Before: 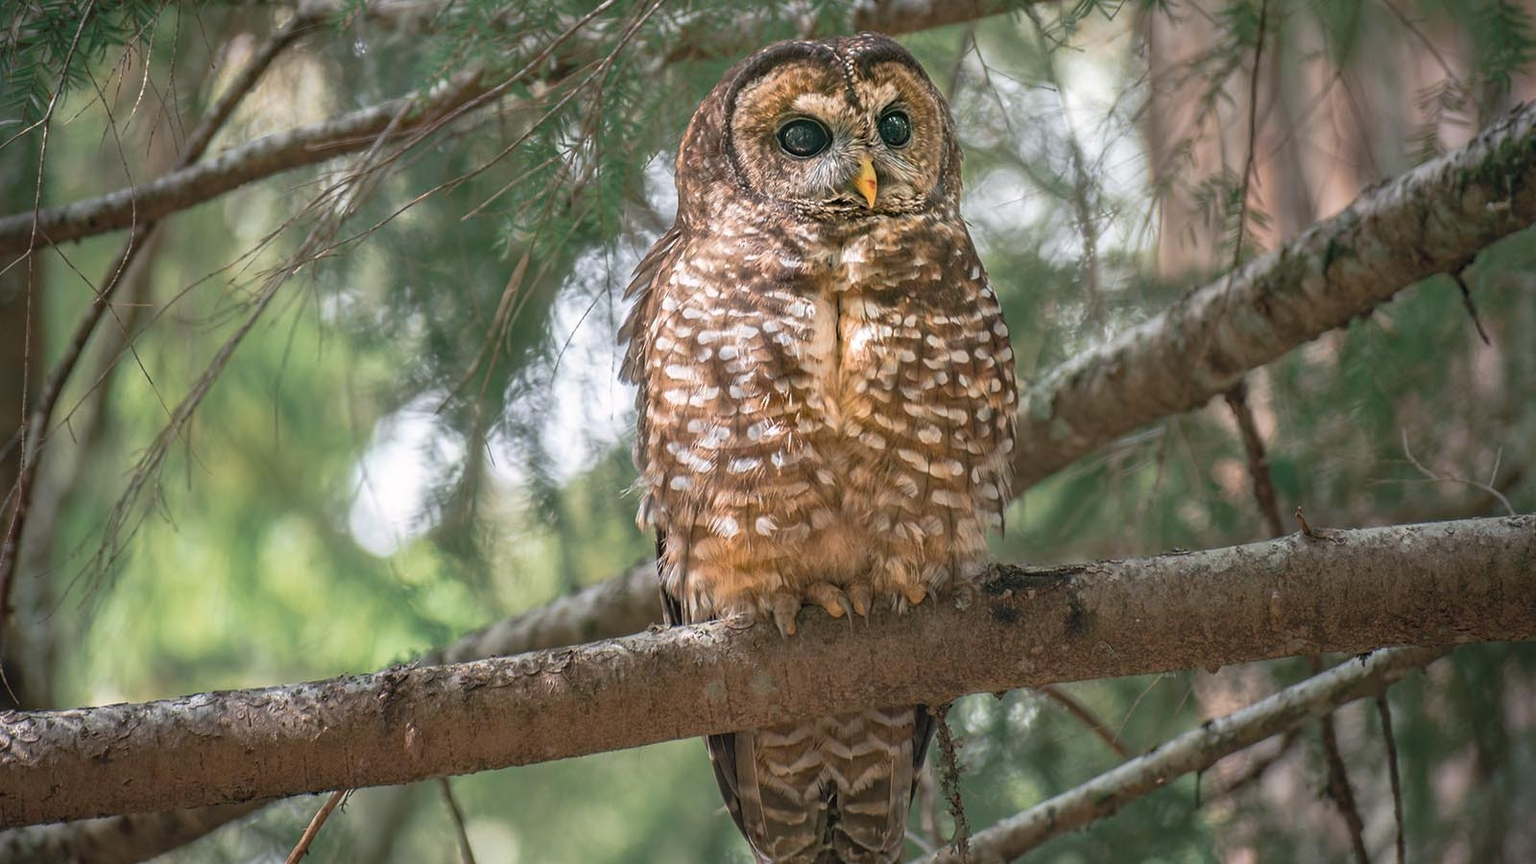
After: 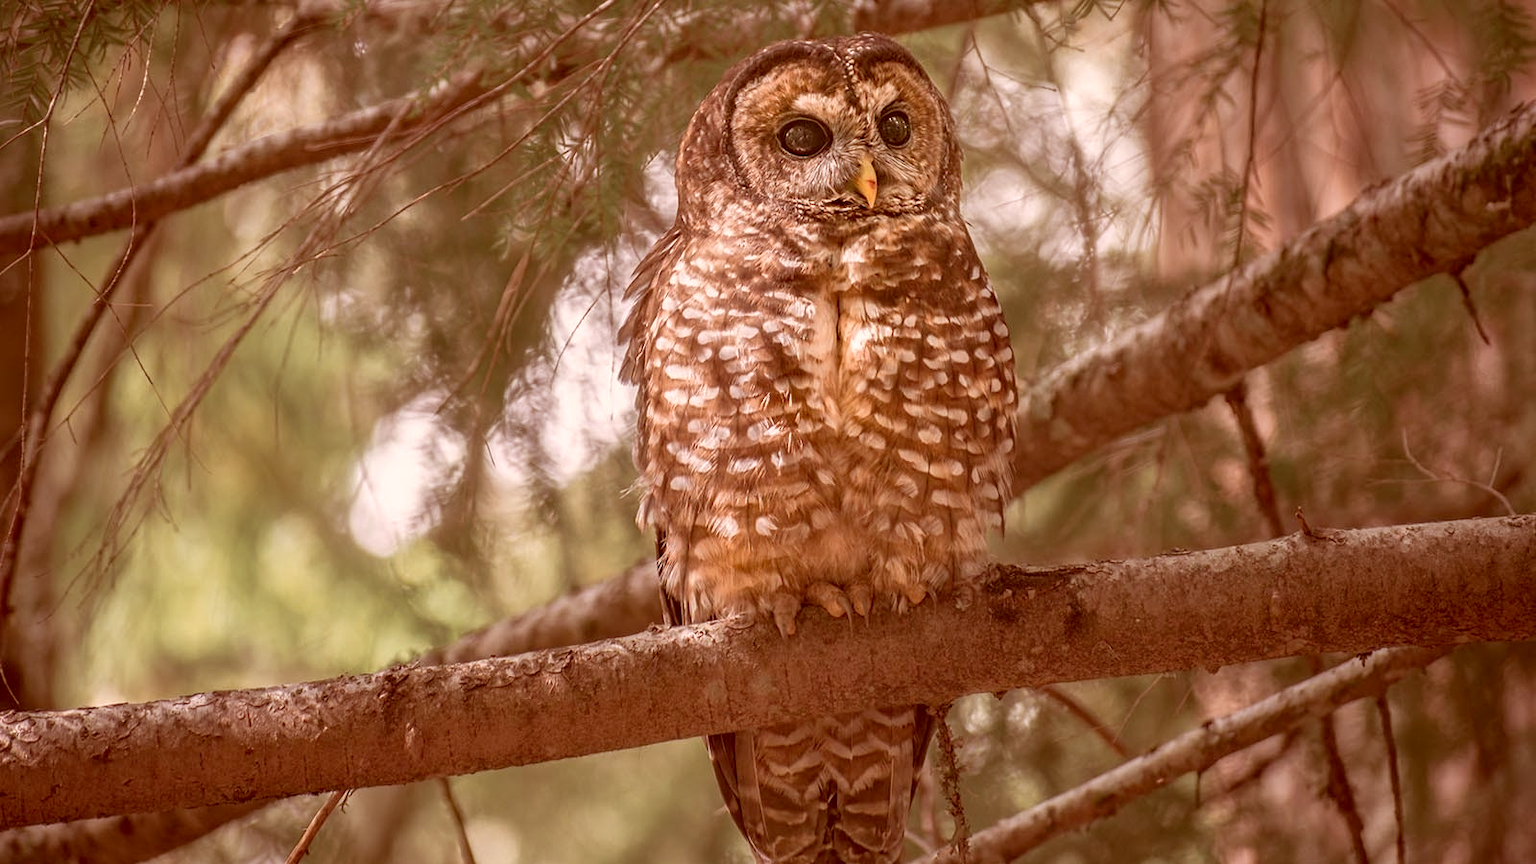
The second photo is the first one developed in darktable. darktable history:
color correction: highlights a* 9.01, highlights b* 8.87, shadows a* 39.61, shadows b* 39.59, saturation 0.769
